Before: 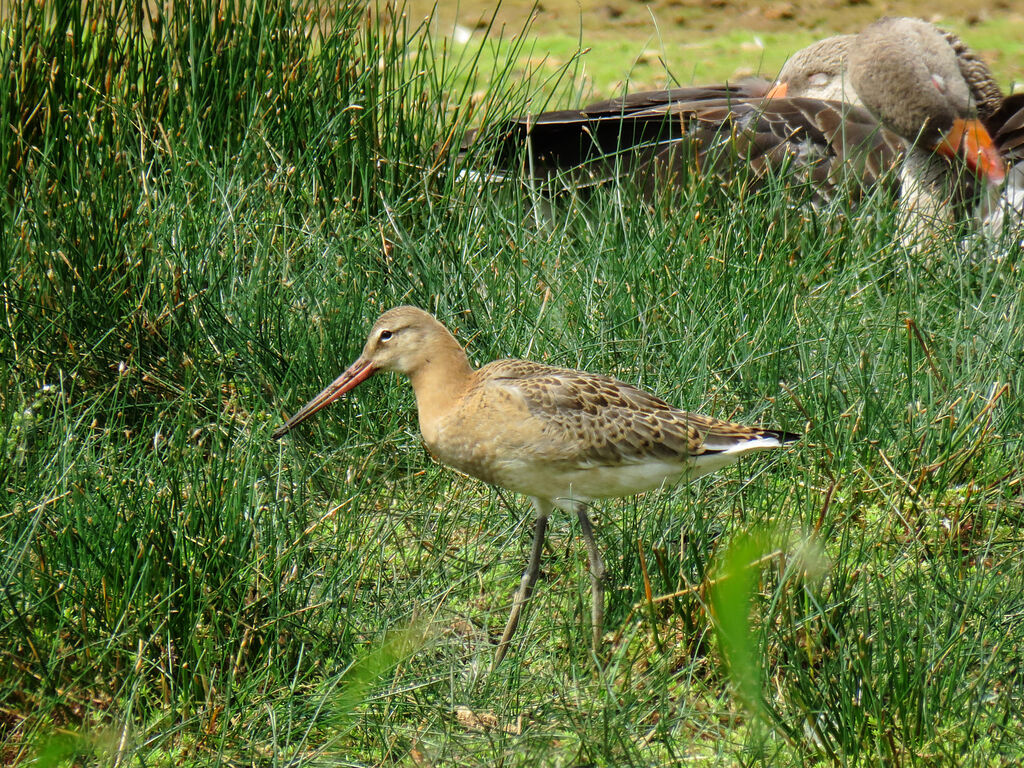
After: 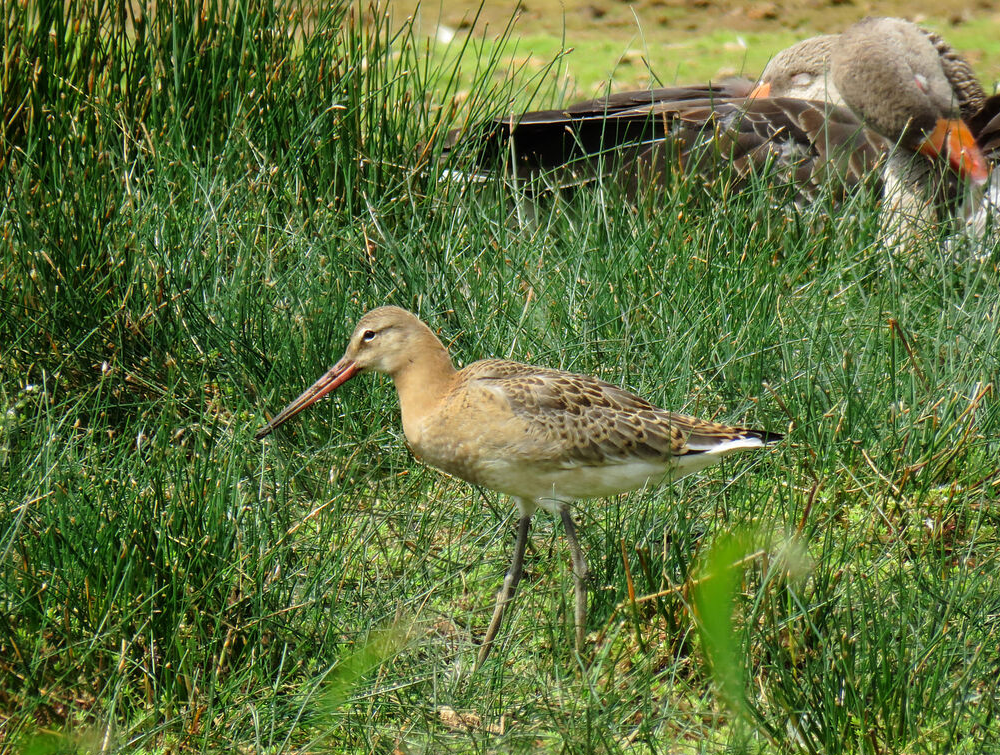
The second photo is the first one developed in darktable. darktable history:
crop and rotate: left 1.704%, right 0.558%, bottom 1.605%
